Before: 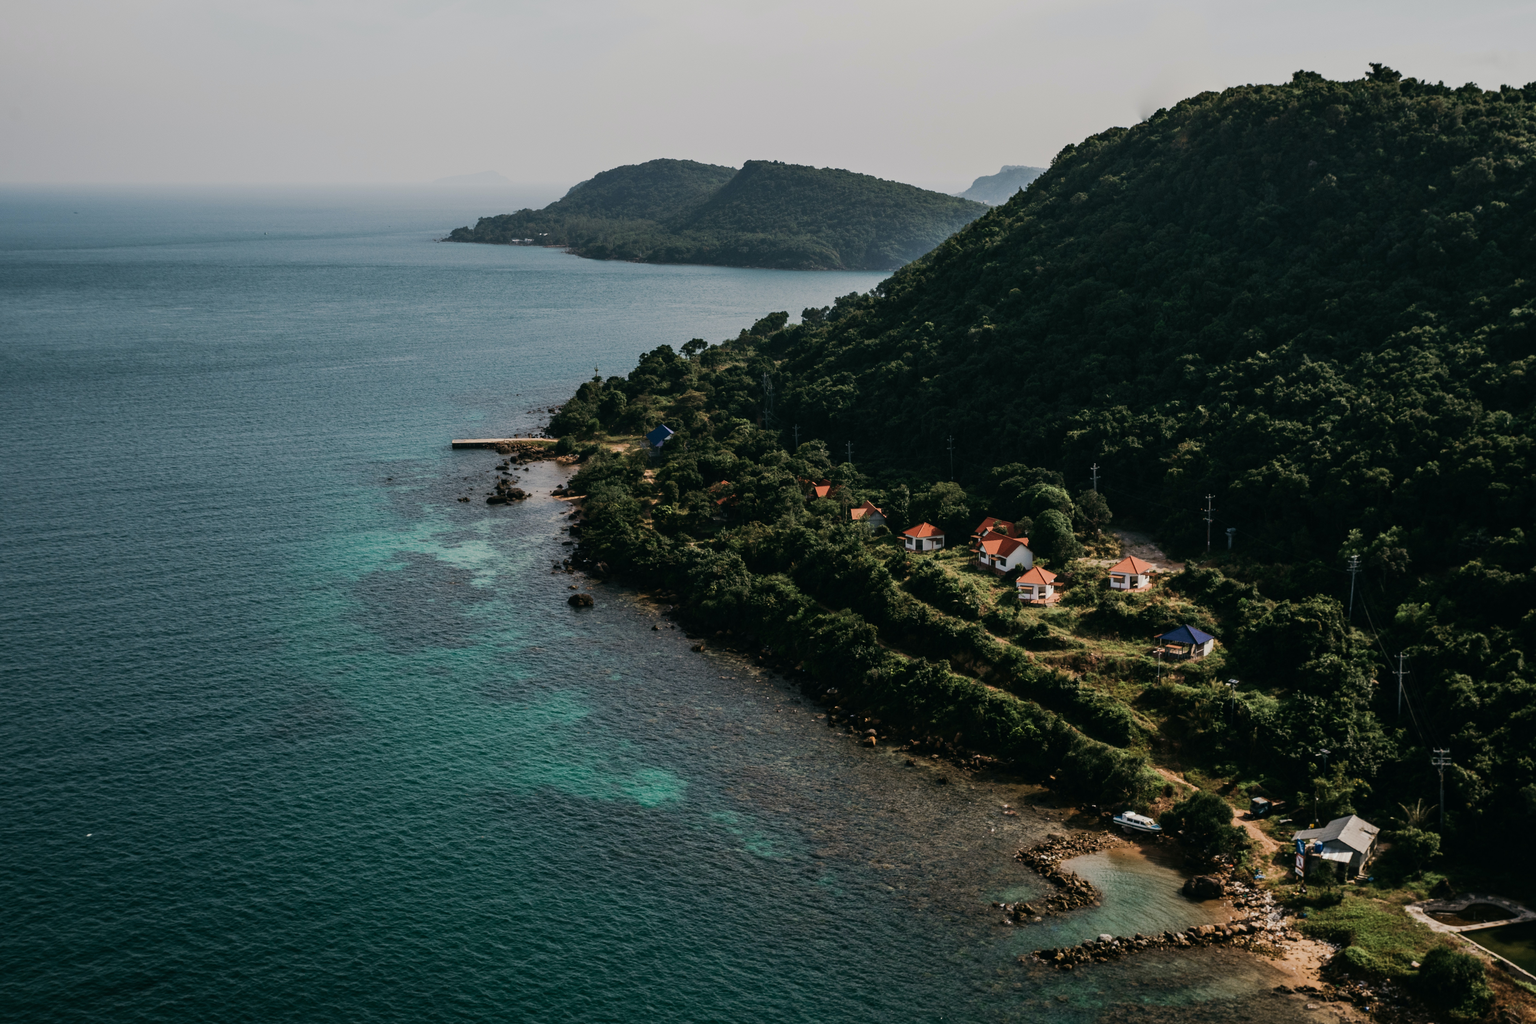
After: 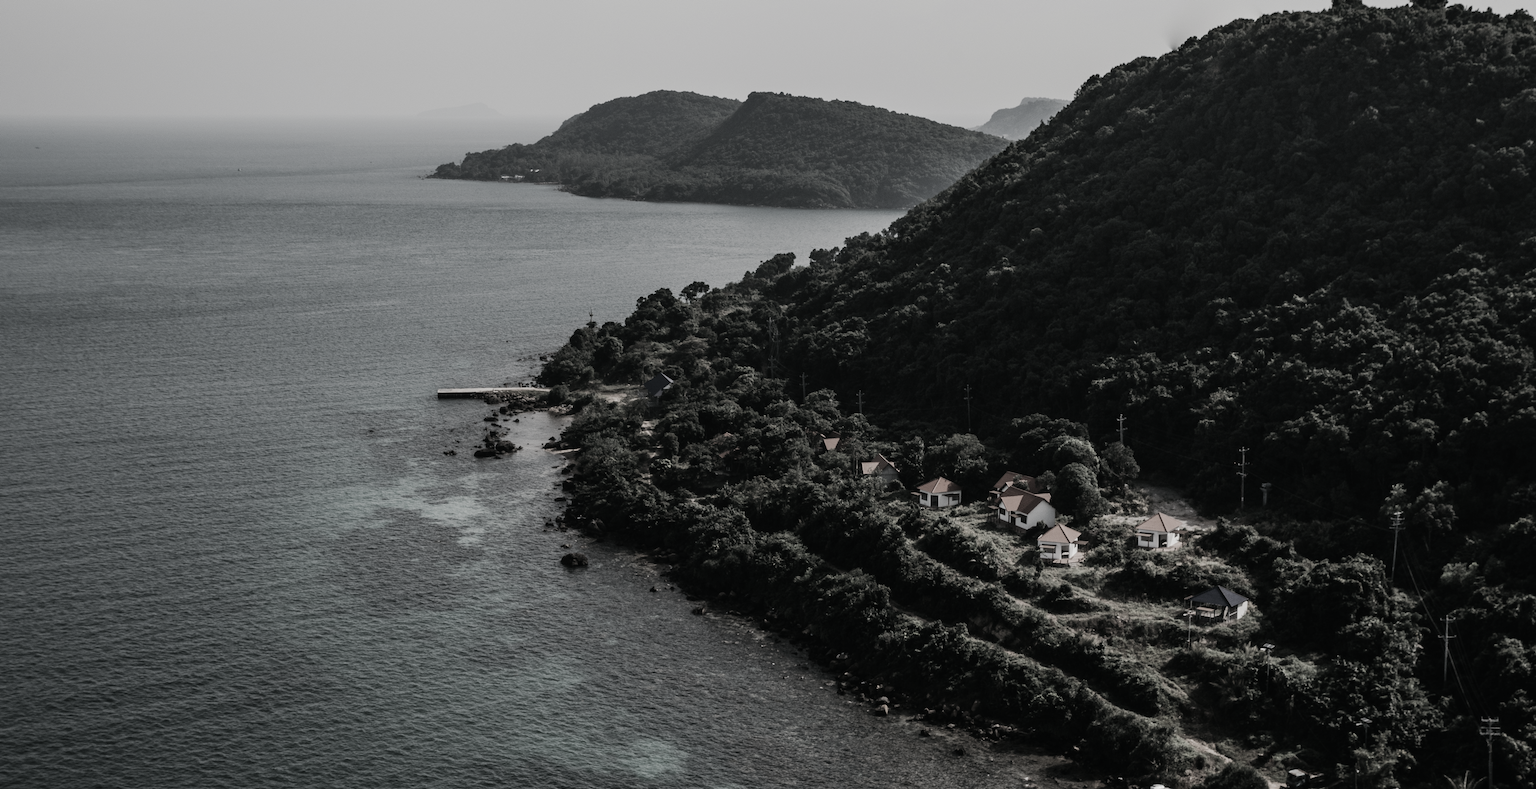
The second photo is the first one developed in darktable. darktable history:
color correction: highlights b* -0.012, saturation 0.161
crop: left 2.675%, top 7.255%, right 3.301%, bottom 20.2%
